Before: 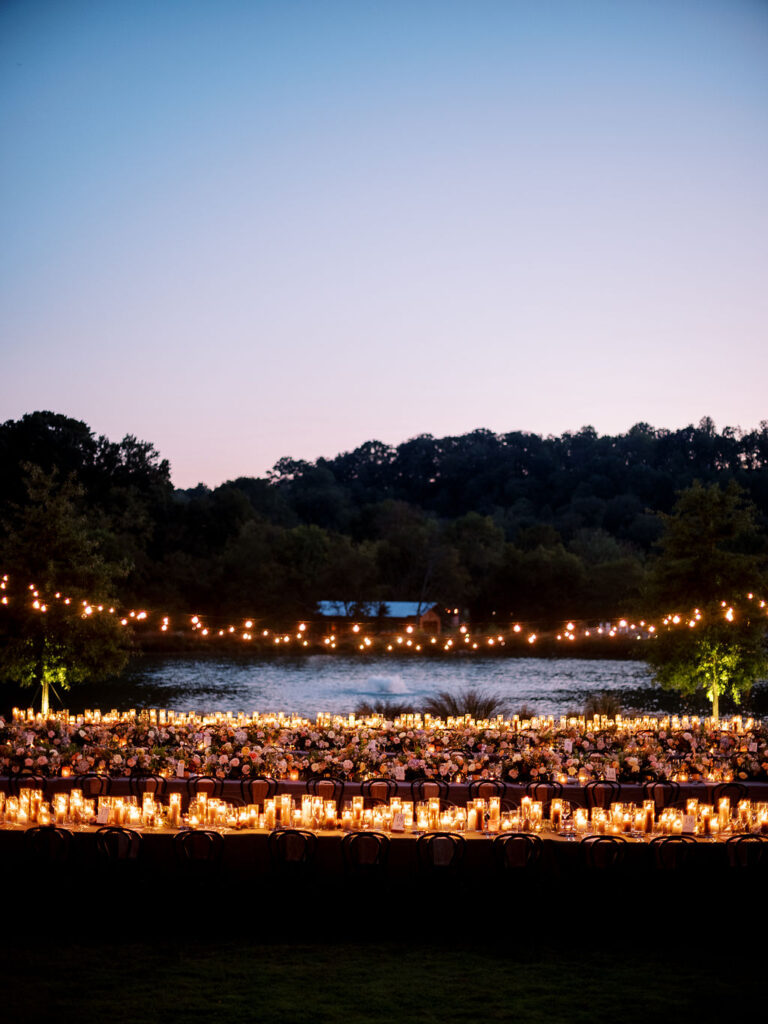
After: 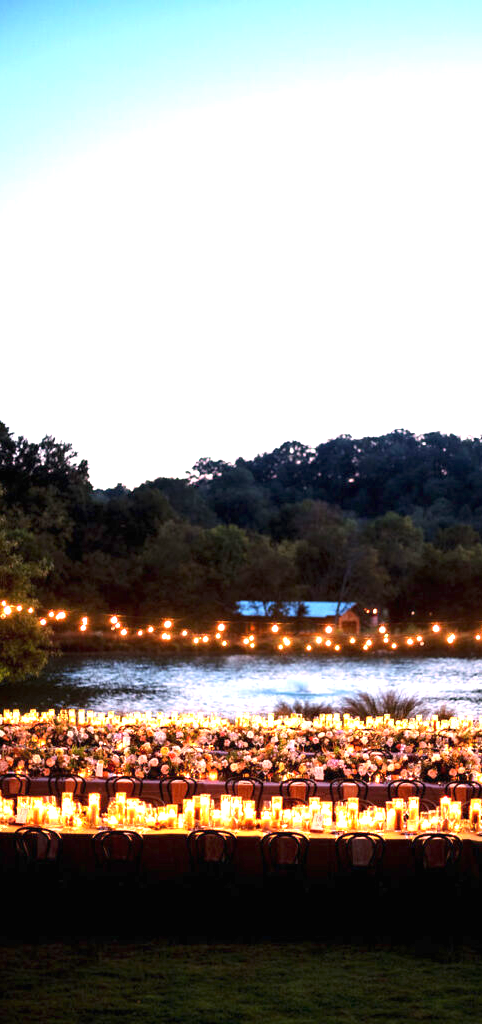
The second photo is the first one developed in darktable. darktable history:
crop: left 10.644%, right 26.528%
exposure: black level correction 0, exposure 1.675 EV, compensate exposure bias true, compensate highlight preservation false
